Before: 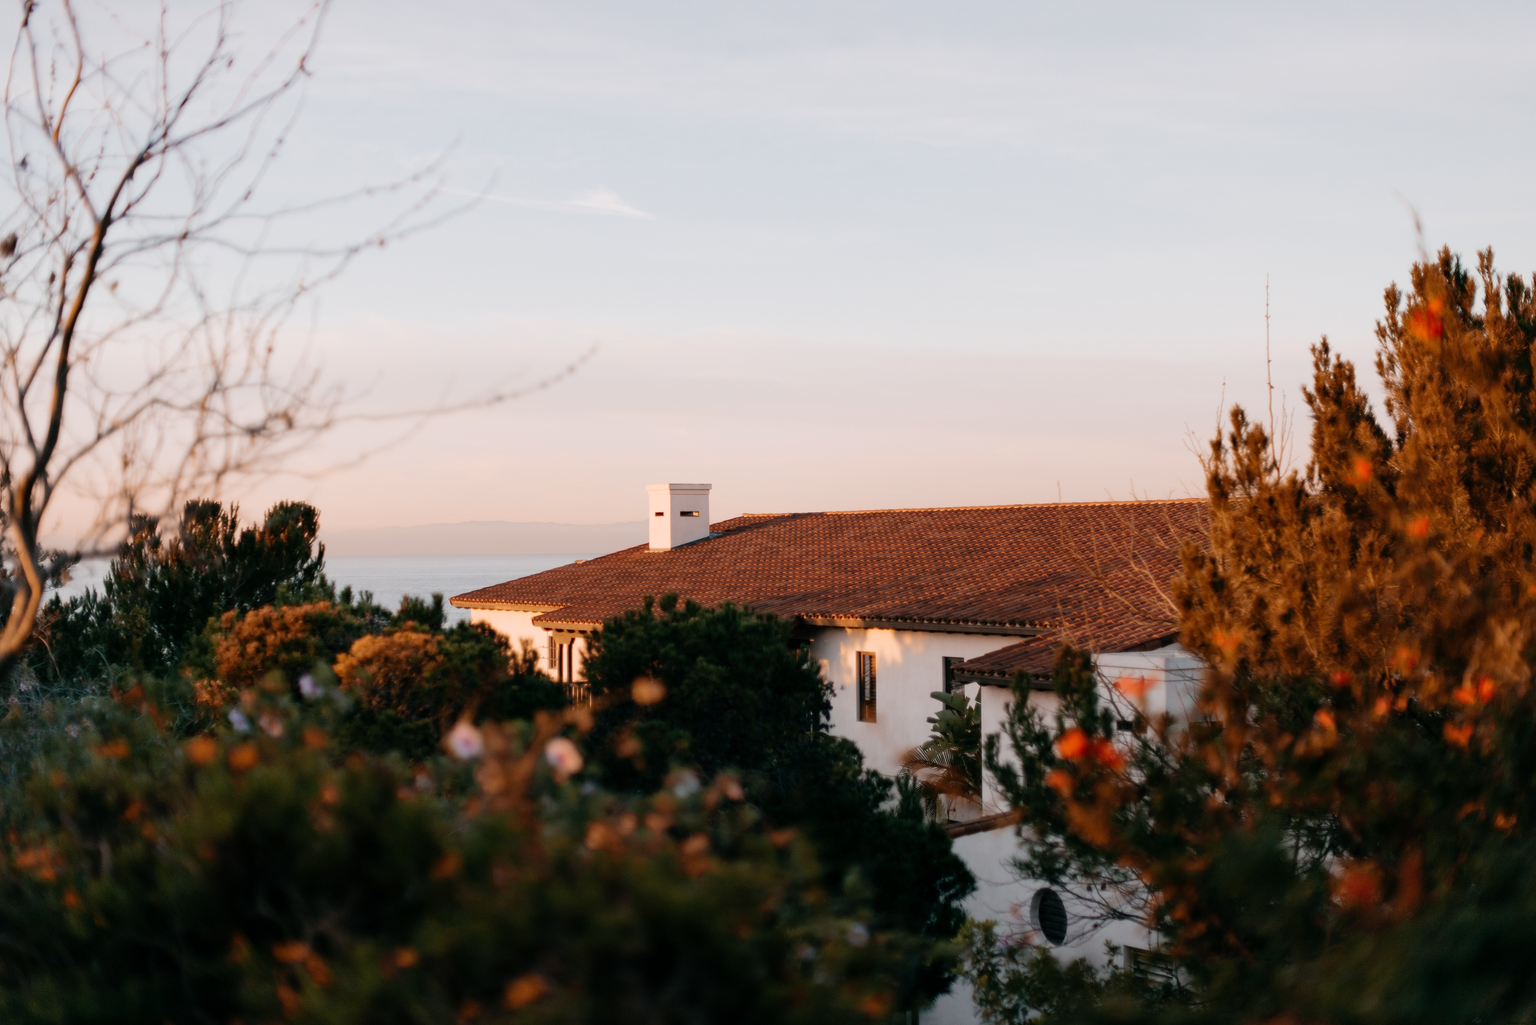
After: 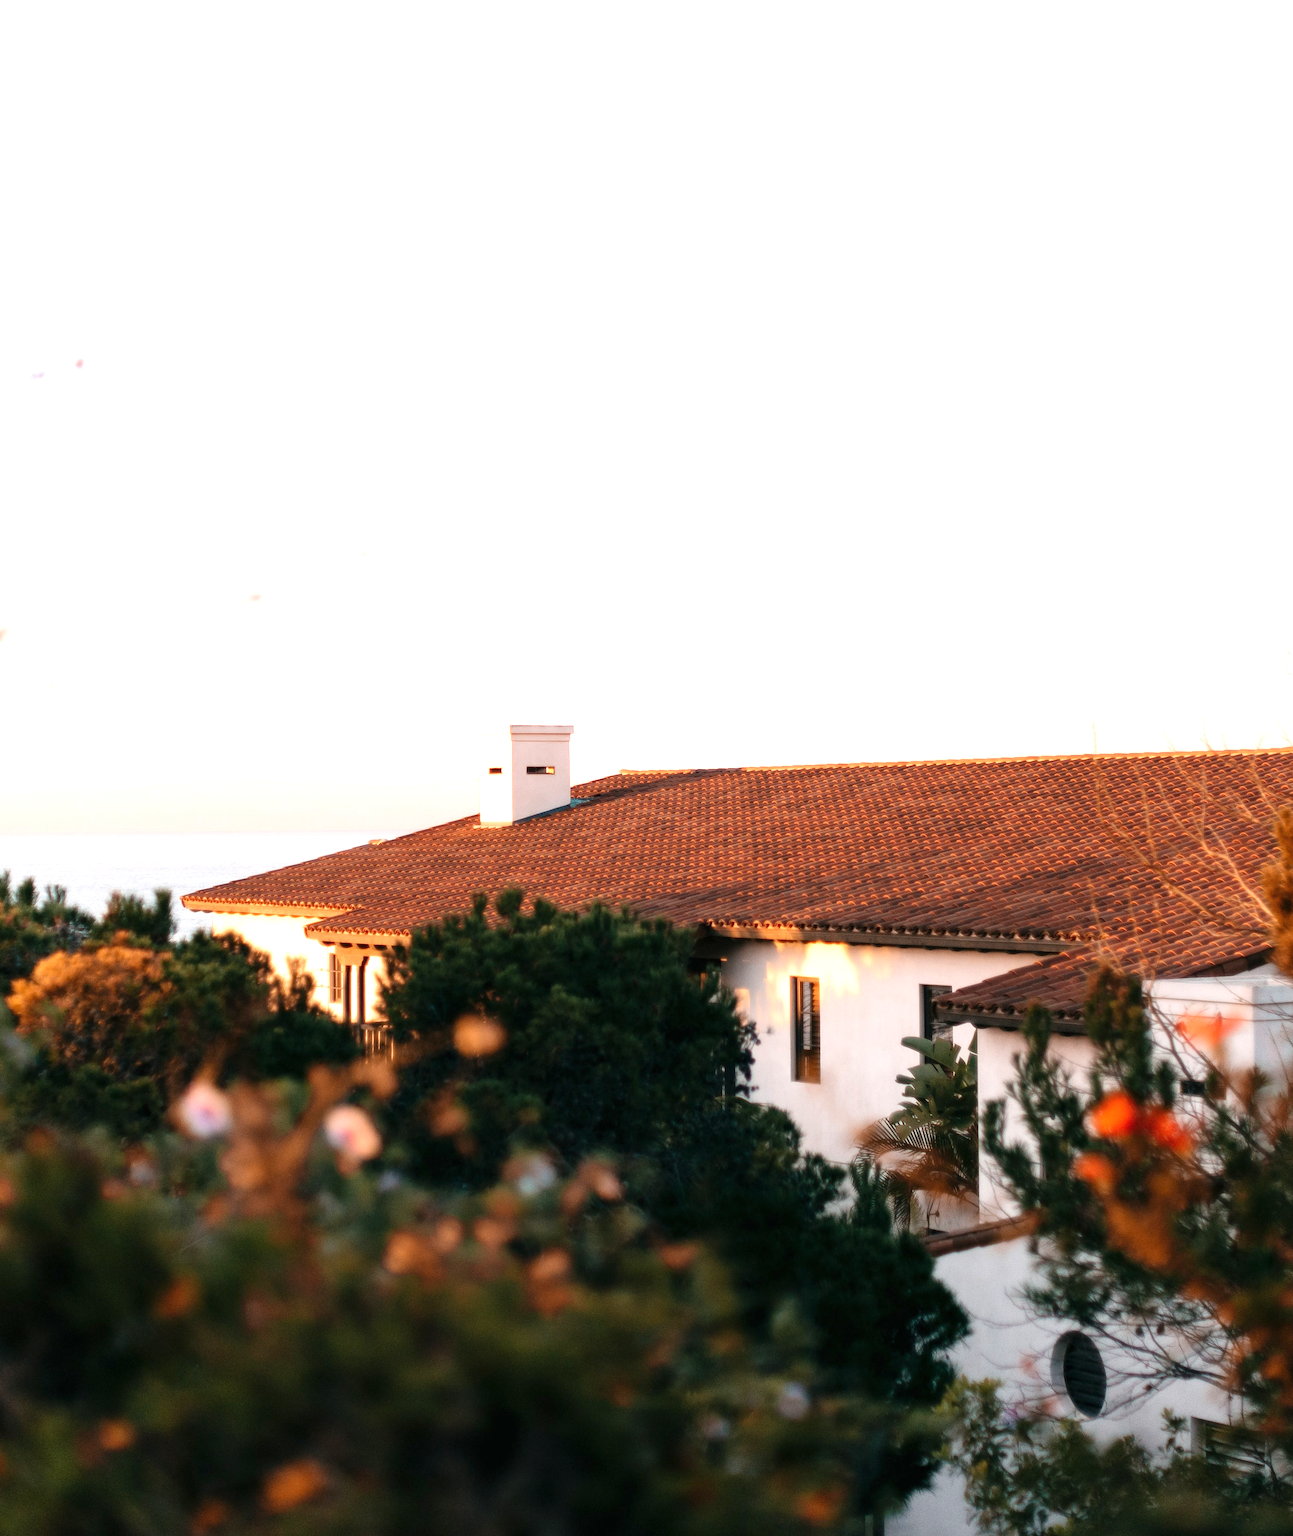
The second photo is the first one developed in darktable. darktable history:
exposure: black level correction 0, exposure 1.028 EV, compensate exposure bias true, compensate highlight preservation false
crop: left 21.411%, right 22.376%
